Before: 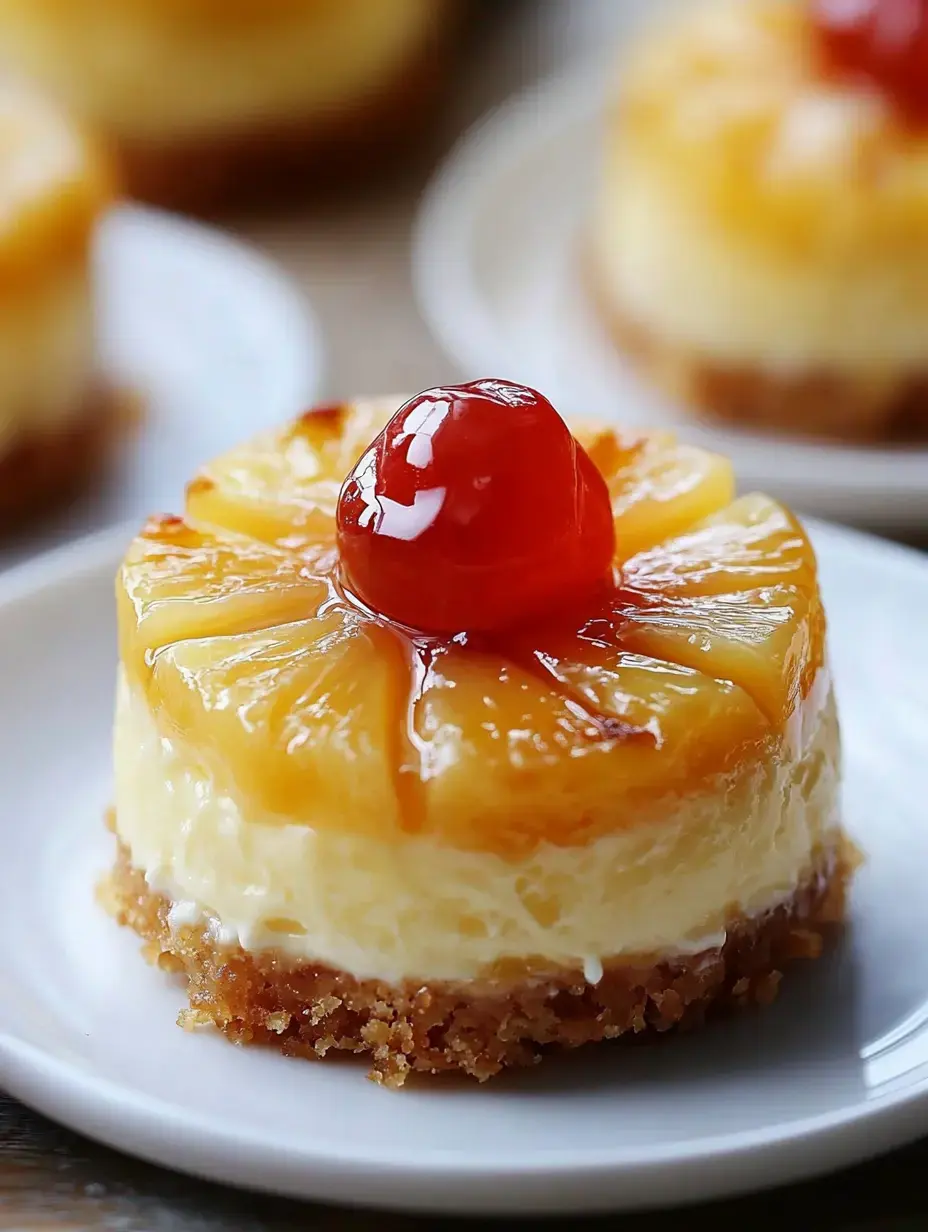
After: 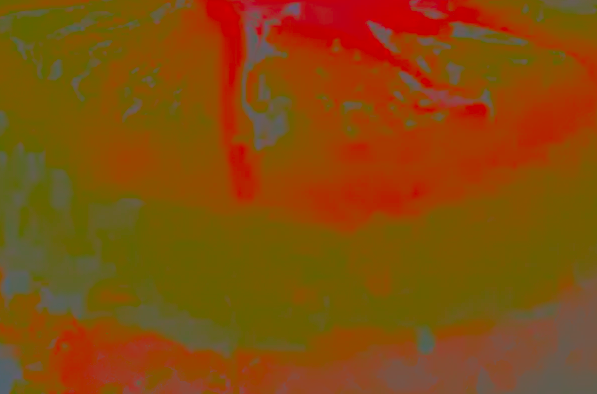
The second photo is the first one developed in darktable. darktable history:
exposure: black level correction -0.015, compensate highlight preservation false
contrast brightness saturation: contrast -0.99, brightness -0.17, saturation 0.75
color correction: highlights a* 4.02, highlights b* 4.98, shadows a* -7.55, shadows b* 4.98
crop: left 18.091%, top 51.13%, right 17.525%, bottom 16.85%
